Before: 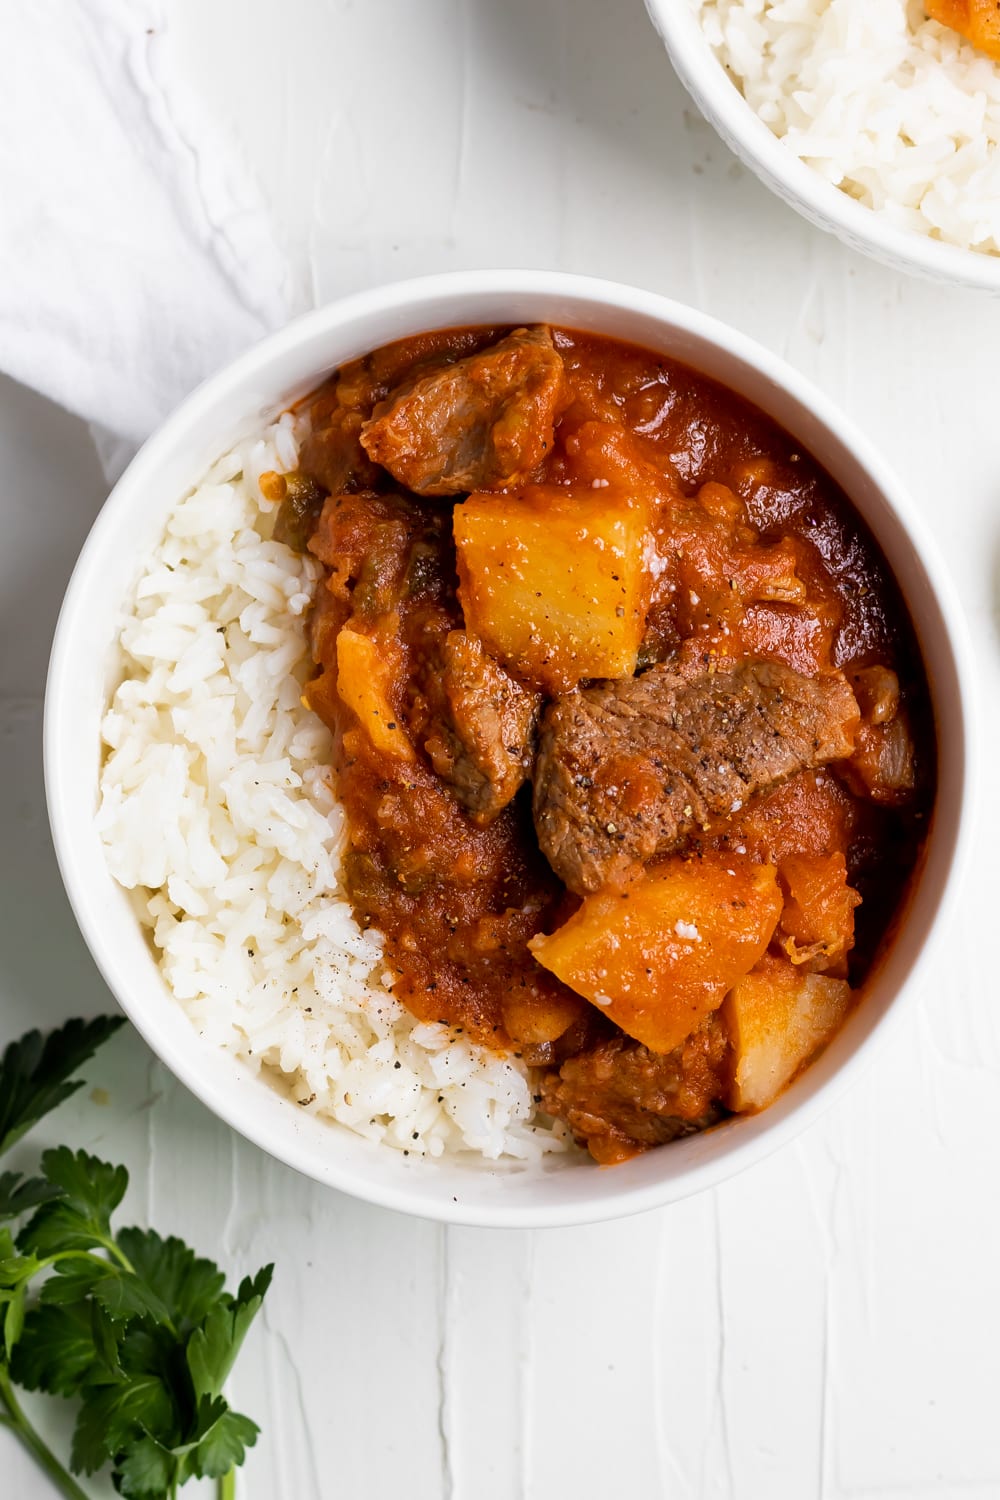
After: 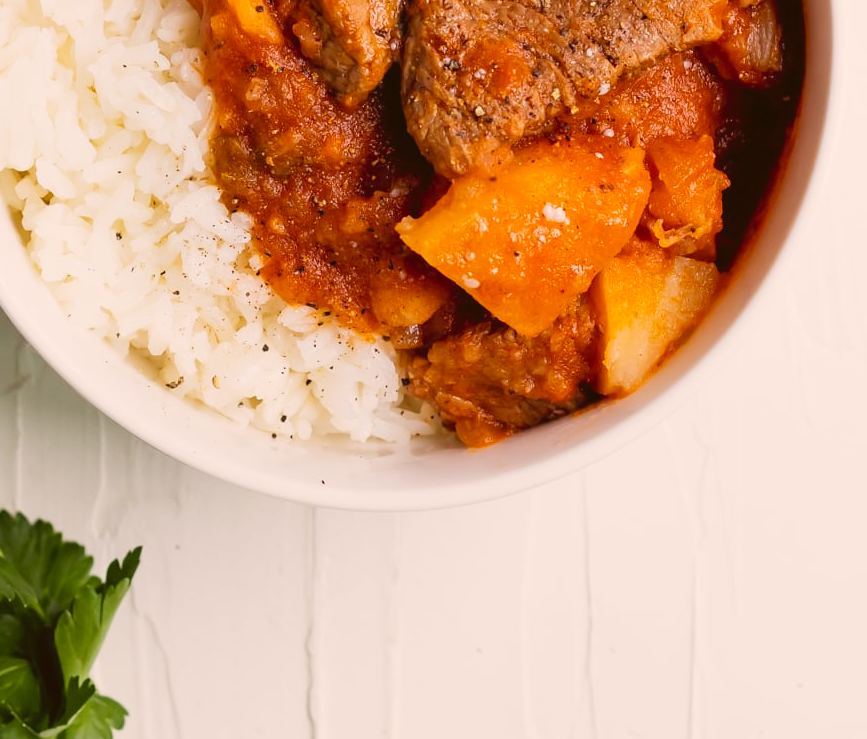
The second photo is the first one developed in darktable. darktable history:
crop and rotate: left 13.237%, top 47.813%, bottom 2.875%
contrast brightness saturation: contrast -0.095, brightness 0.052, saturation 0.081
tone curve: curves: ch0 [(0, 0) (0.071, 0.058) (0.266, 0.268) (0.498, 0.542) (0.766, 0.807) (1, 0.983)]; ch1 [(0, 0) (0.346, 0.307) (0.408, 0.387) (0.463, 0.465) (0.482, 0.493) (0.502, 0.499) (0.517, 0.505) (0.55, 0.554) (0.597, 0.61) (0.651, 0.698) (1, 1)]; ch2 [(0, 0) (0.346, 0.34) (0.434, 0.46) (0.485, 0.494) (0.5, 0.498) (0.509, 0.517) (0.526, 0.539) (0.583, 0.603) (0.625, 0.659) (1, 1)], preserve colors none
color correction: highlights a* 6.77, highlights b* 8.02, shadows a* 6.09, shadows b* 7.43, saturation 0.908
